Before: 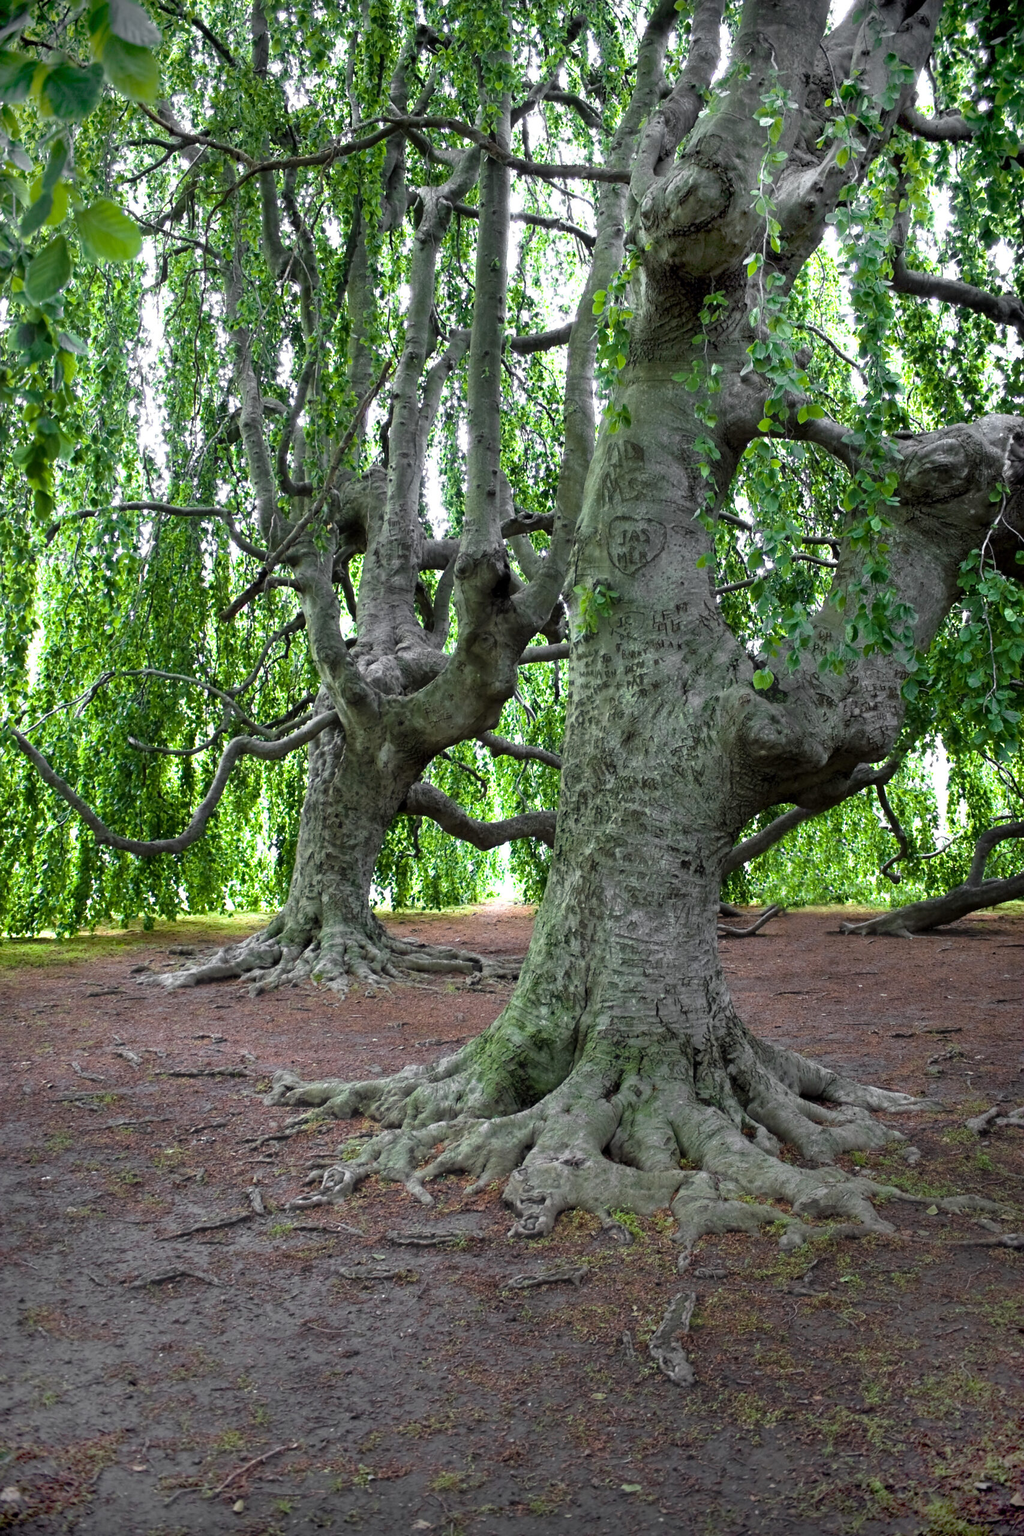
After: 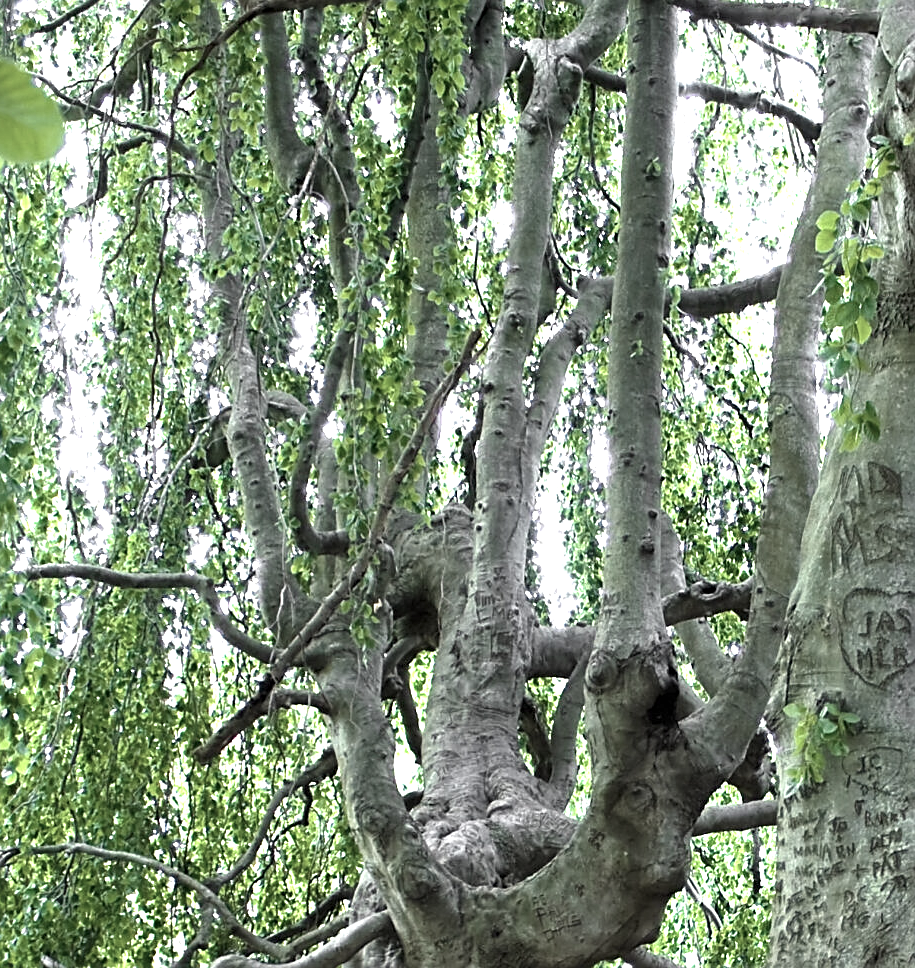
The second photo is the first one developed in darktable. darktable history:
exposure: black level correction 0, exposure 0.7 EV, compensate exposure bias true, compensate highlight preservation false
crop: left 10.121%, top 10.631%, right 36.218%, bottom 51.526%
sharpen: on, module defaults
color zones: curves: ch0 [(0, 0.559) (0.153, 0.551) (0.229, 0.5) (0.429, 0.5) (0.571, 0.5) (0.714, 0.5) (0.857, 0.5) (1, 0.559)]; ch1 [(0, 0.417) (0.112, 0.336) (0.213, 0.26) (0.429, 0.34) (0.571, 0.35) (0.683, 0.331) (0.857, 0.344) (1, 0.417)]
